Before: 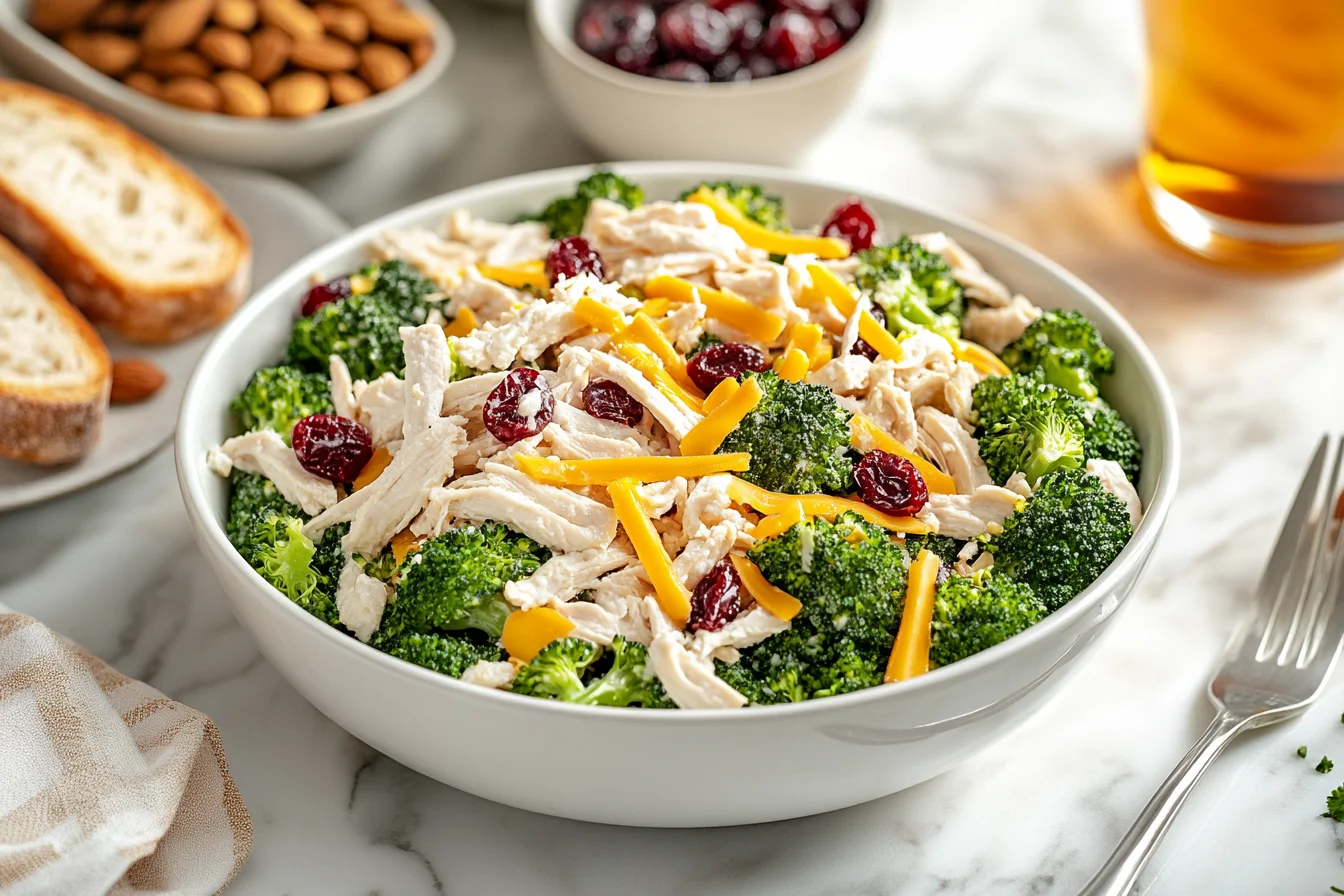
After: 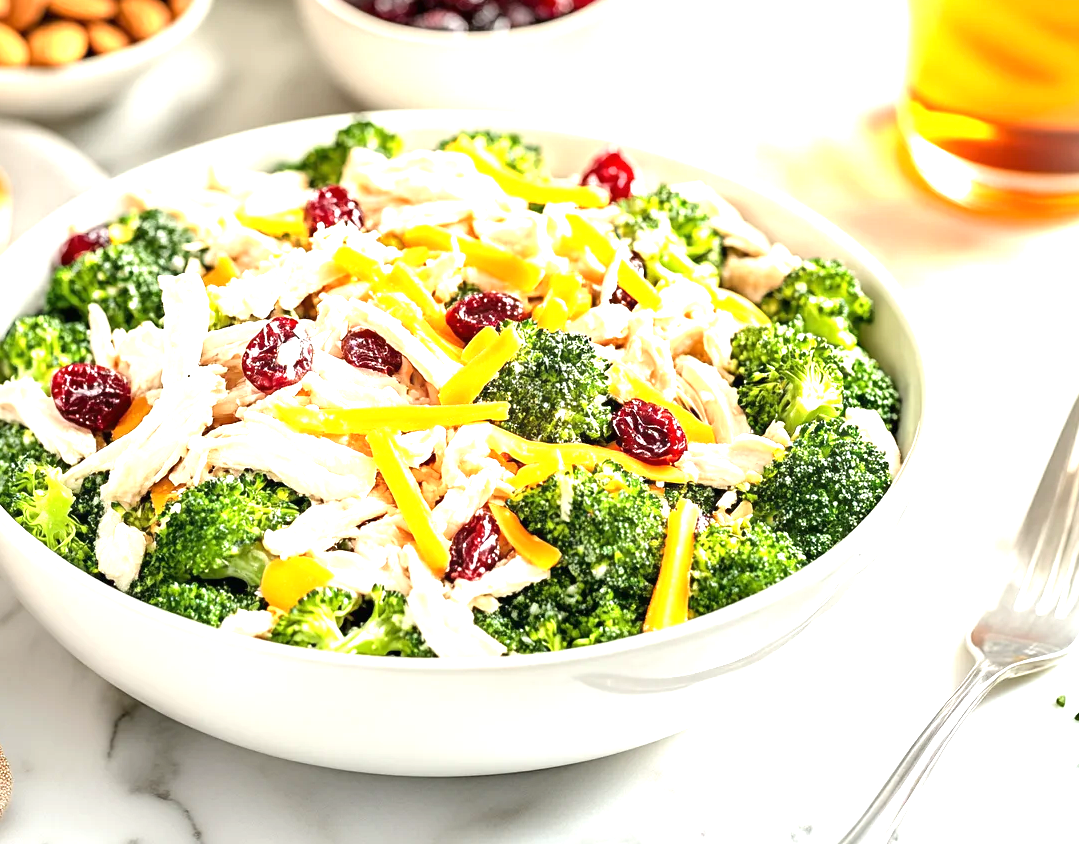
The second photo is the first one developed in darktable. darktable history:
crop and rotate: left 17.959%, top 5.771%, right 1.742%
exposure: black level correction 0, exposure 1.379 EV, compensate exposure bias true, compensate highlight preservation false
